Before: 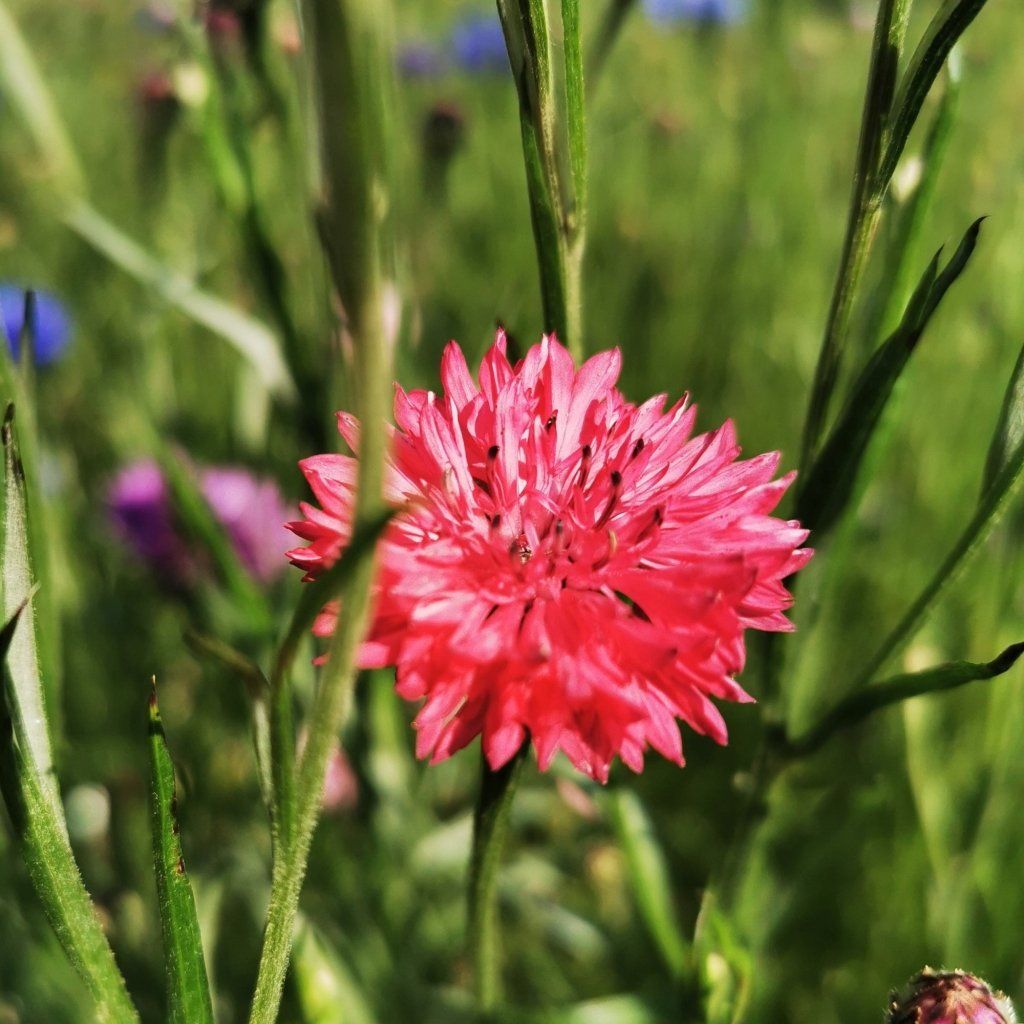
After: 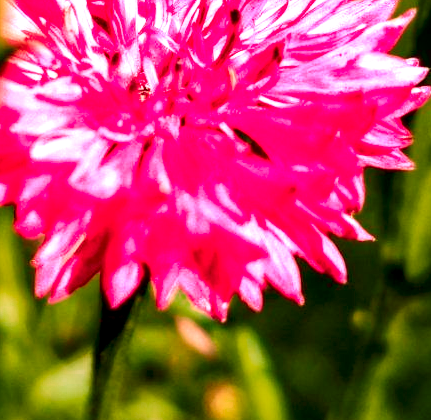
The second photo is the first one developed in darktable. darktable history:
crop: left 37.221%, top 45.169%, right 20.63%, bottom 13.777%
tone curve: curves: ch0 [(0, 0.013) (0.054, 0.018) (0.205, 0.191) (0.289, 0.292) (0.39, 0.424) (0.493, 0.551) (0.647, 0.752) (0.796, 0.887) (1, 0.998)]; ch1 [(0, 0) (0.371, 0.339) (0.477, 0.452) (0.494, 0.495) (0.501, 0.501) (0.51, 0.516) (0.54, 0.557) (0.572, 0.605) (0.66, 0.701) (0.783, 0.804) (1, 1)]; ch2 [(0, 0) (0.32, 0.281) (0.403, 0.399) (0.441, 0.428) (0.47, 0.469) (0.498, 0.496) (0.524, 0.543) (0.551, 0.579) (0.633, 0.665) (0.7, 0.711) (1, 1)], color space Lab, independent channels, preserve colors none
color zones: curves: ch0 [(0.473, 0.374) (0.742, 0.784)]; ch1 [(0.354, 0.737) (0.742, 0.705)]; ch2 [(0.318, 0.421) (0.758, 0.532)]
local contrast: detail 130%
